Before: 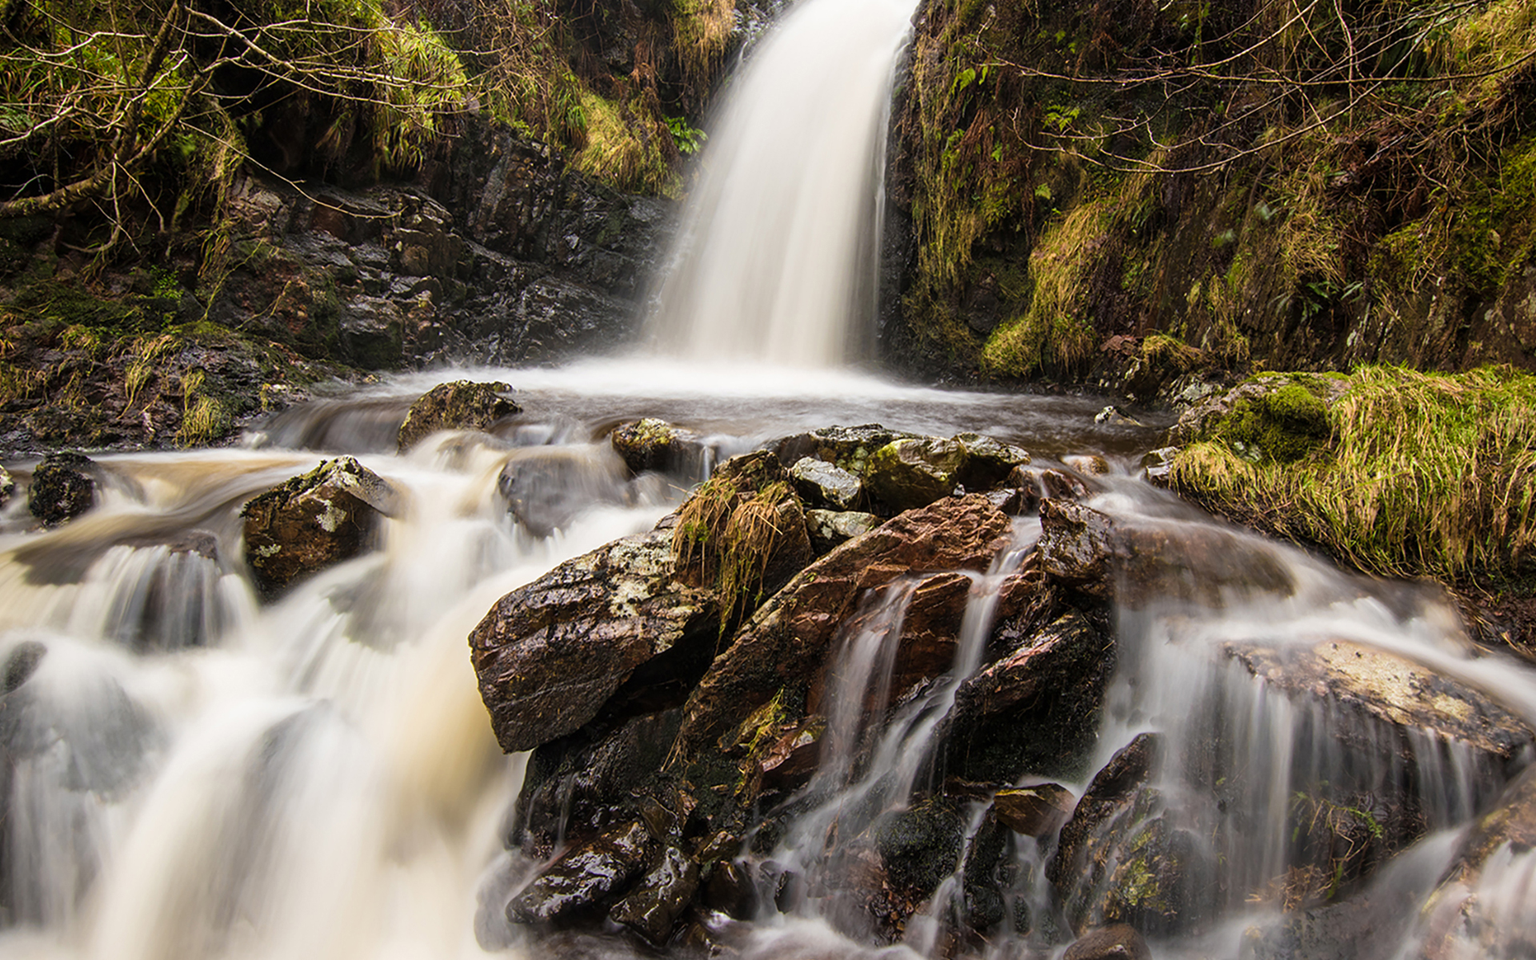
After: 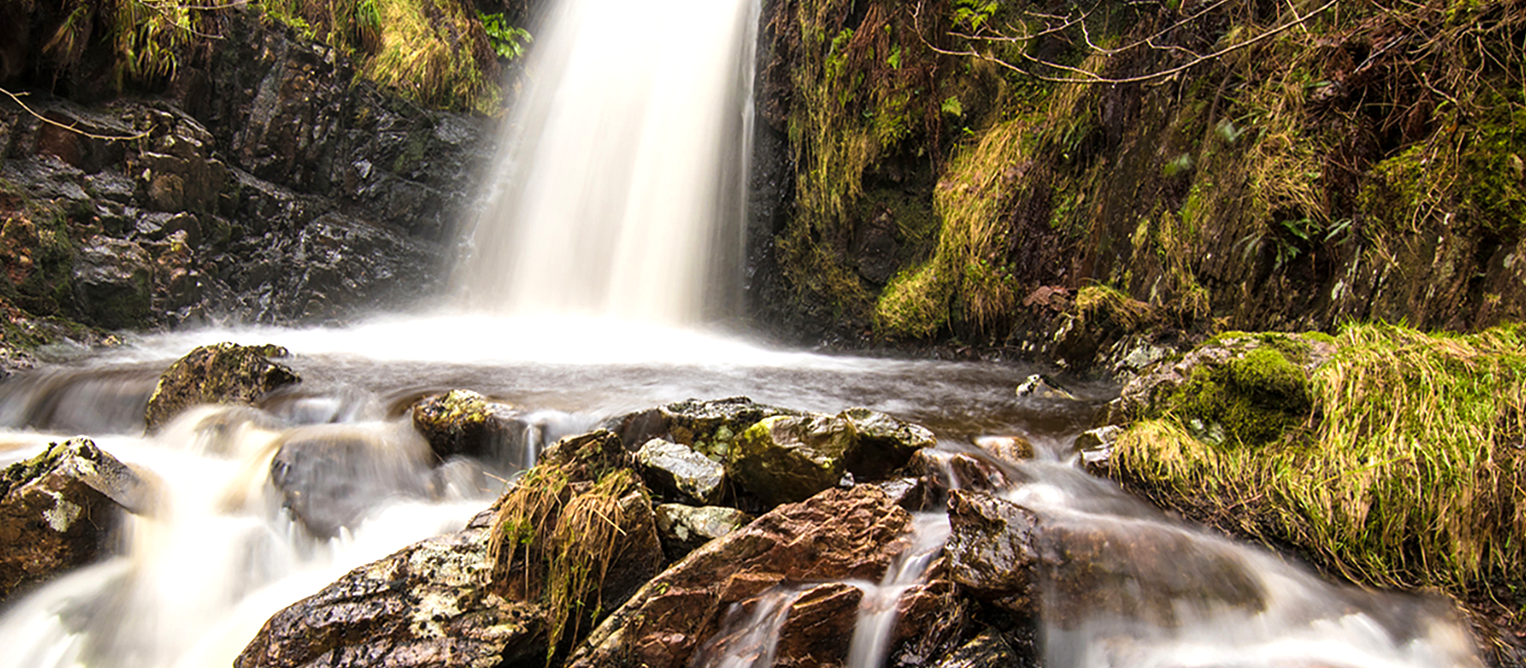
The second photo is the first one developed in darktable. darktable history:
exposure: black level correction 0.001, exposure 0.5 EV, compensate exposure bias true, compensate highlight preservation false
crop: left 18.38%, top 11.092%, right 2.134%, bottom 33.217%
